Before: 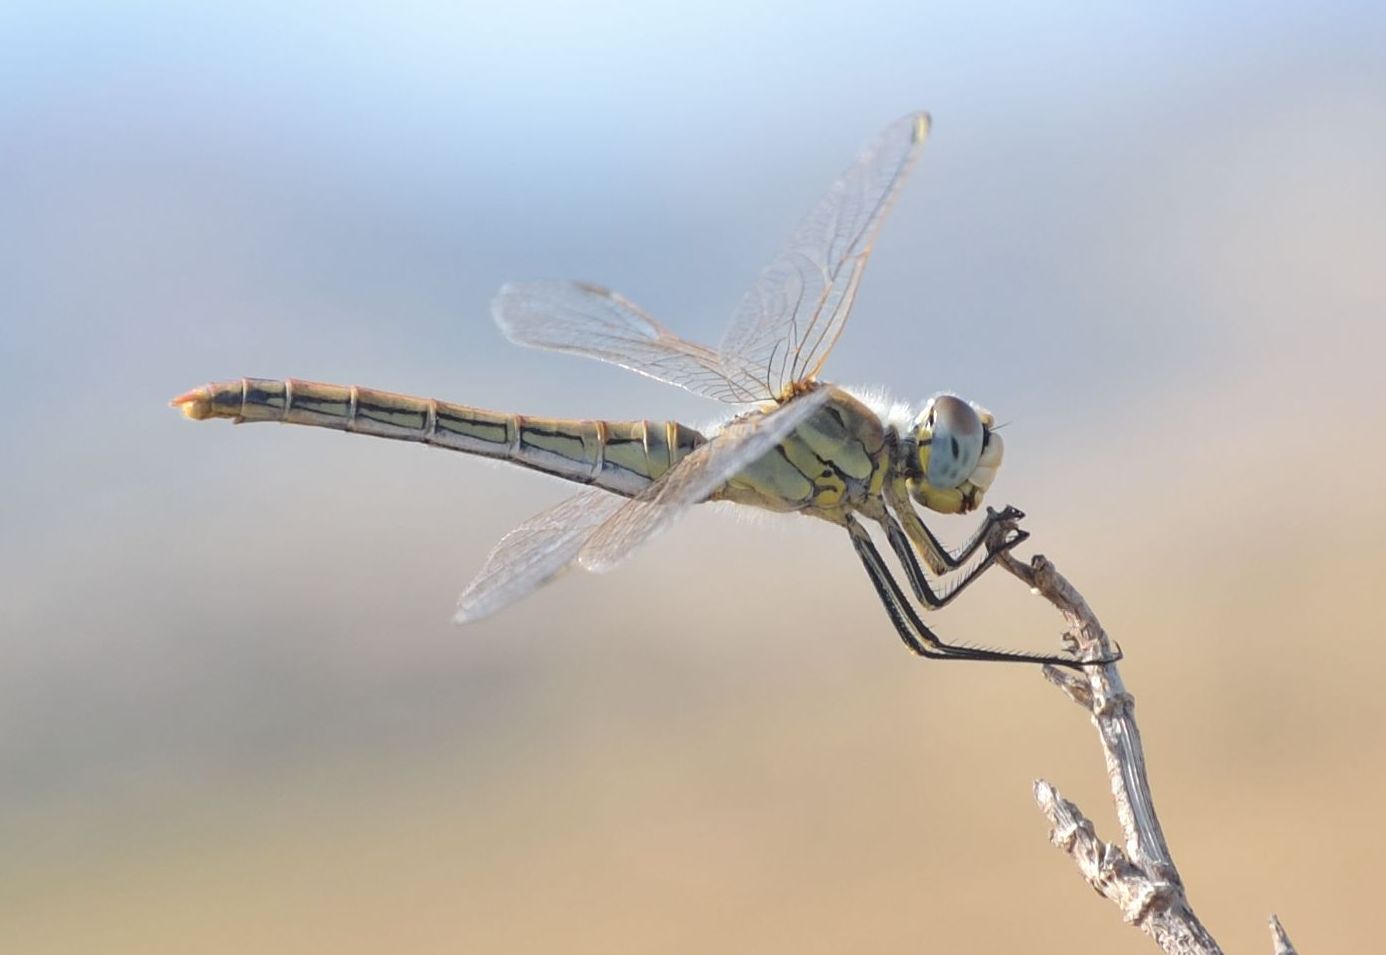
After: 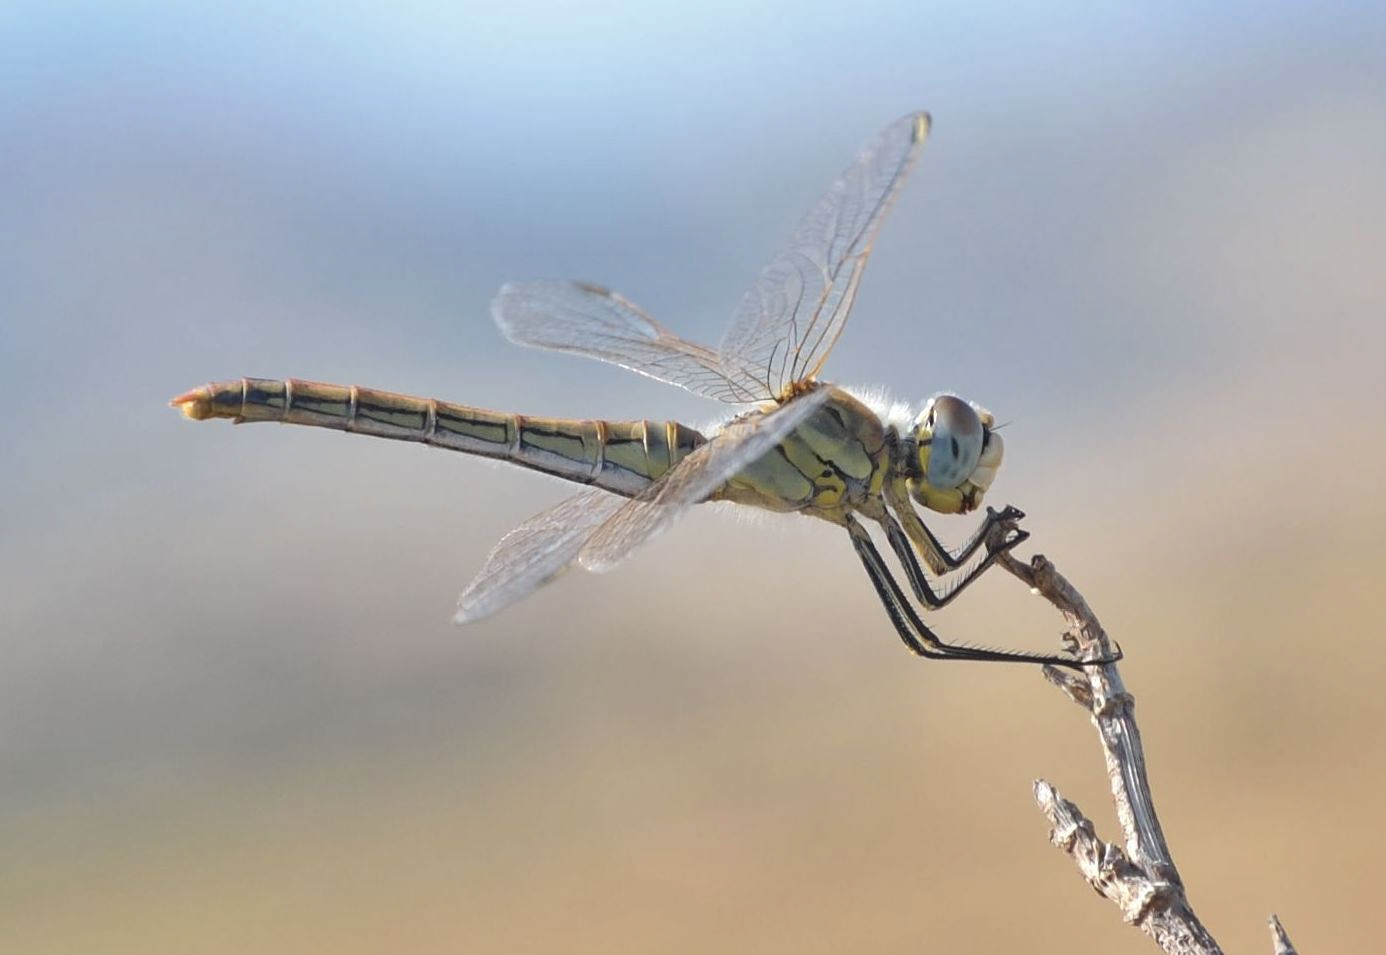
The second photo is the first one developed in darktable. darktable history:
levels: mode automatic, levels [0, 0.478, 1]
shadows and highlights: shadows 25, highlights -48.07, soften with gaussian
